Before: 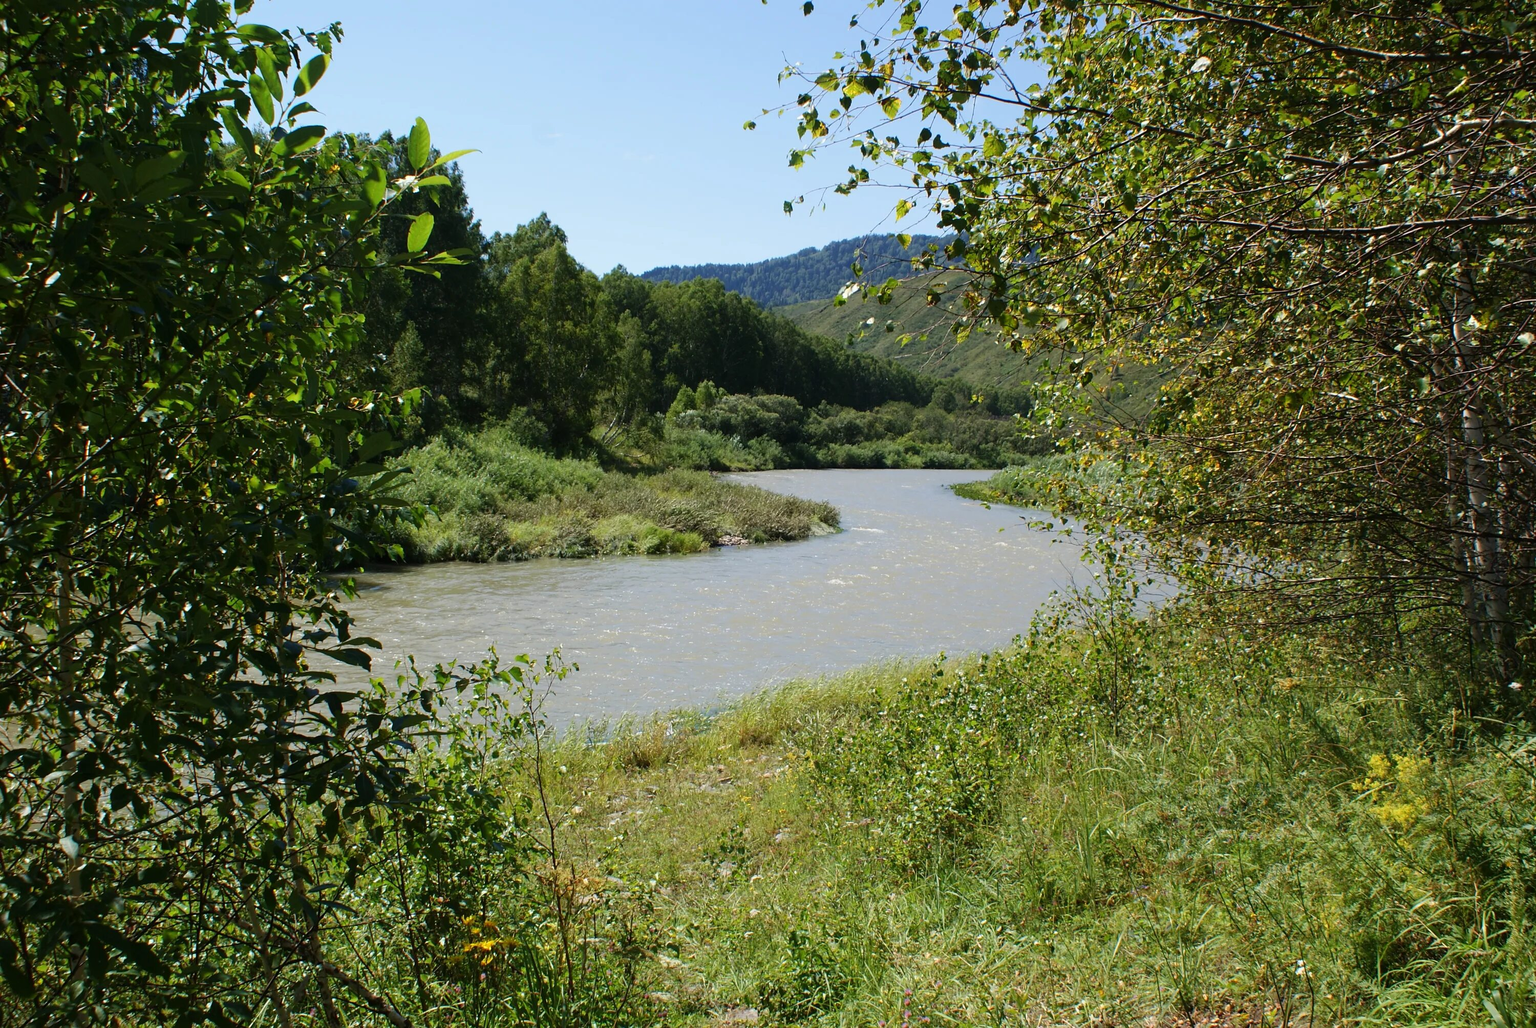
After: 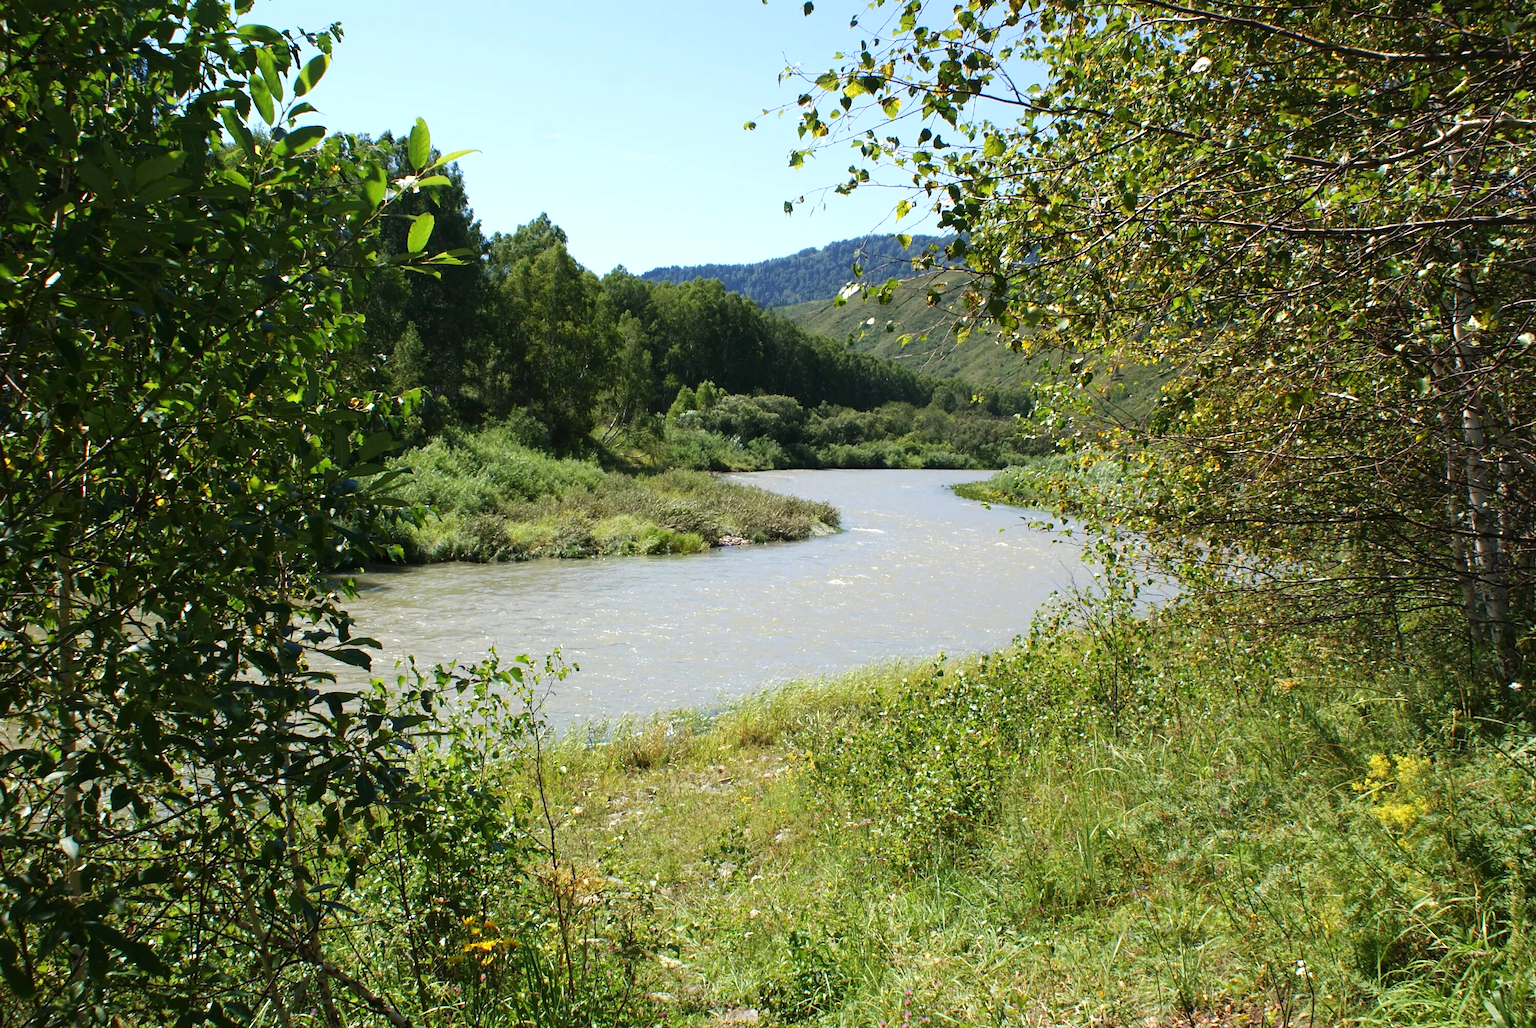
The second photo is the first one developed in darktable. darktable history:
exposure: exposure 0.436 EV, compensate highlight preservation false
